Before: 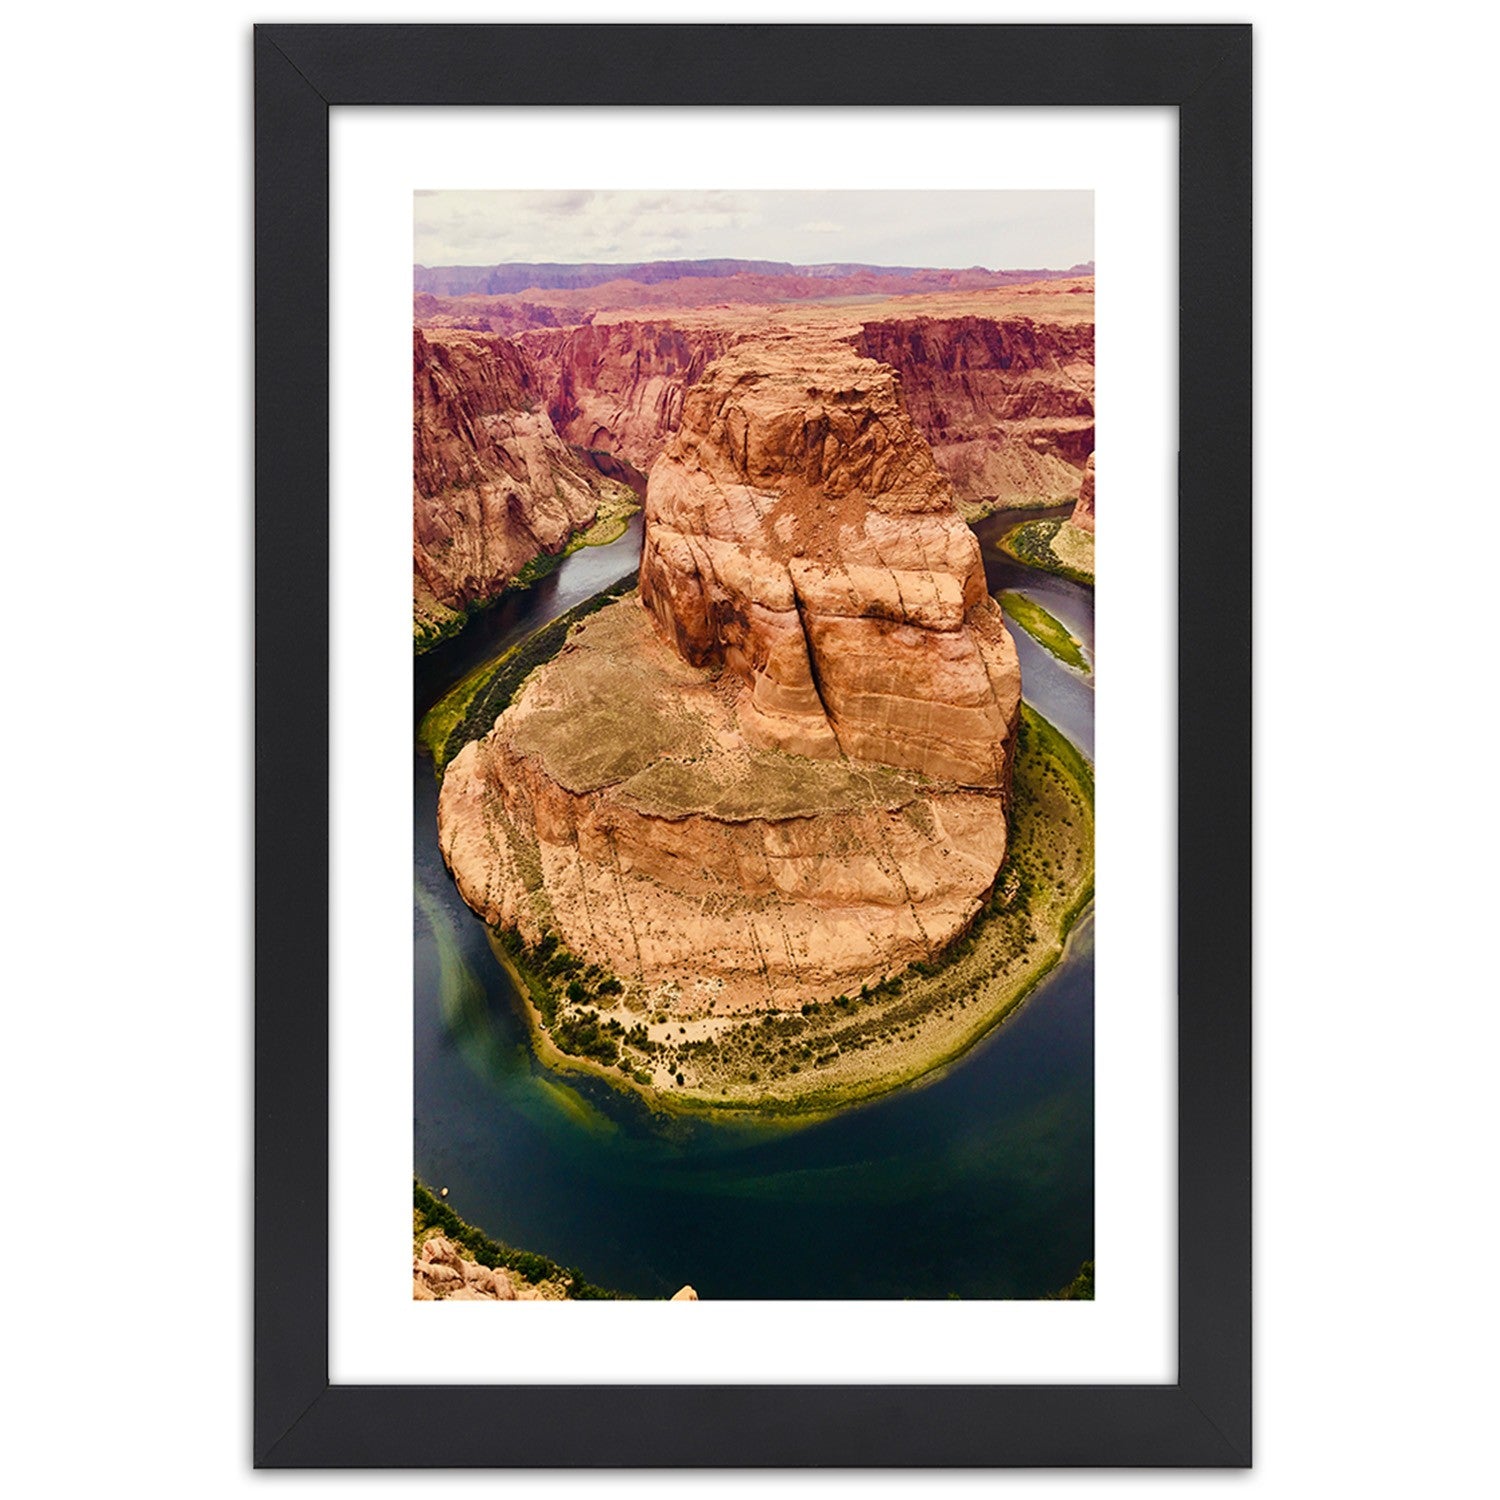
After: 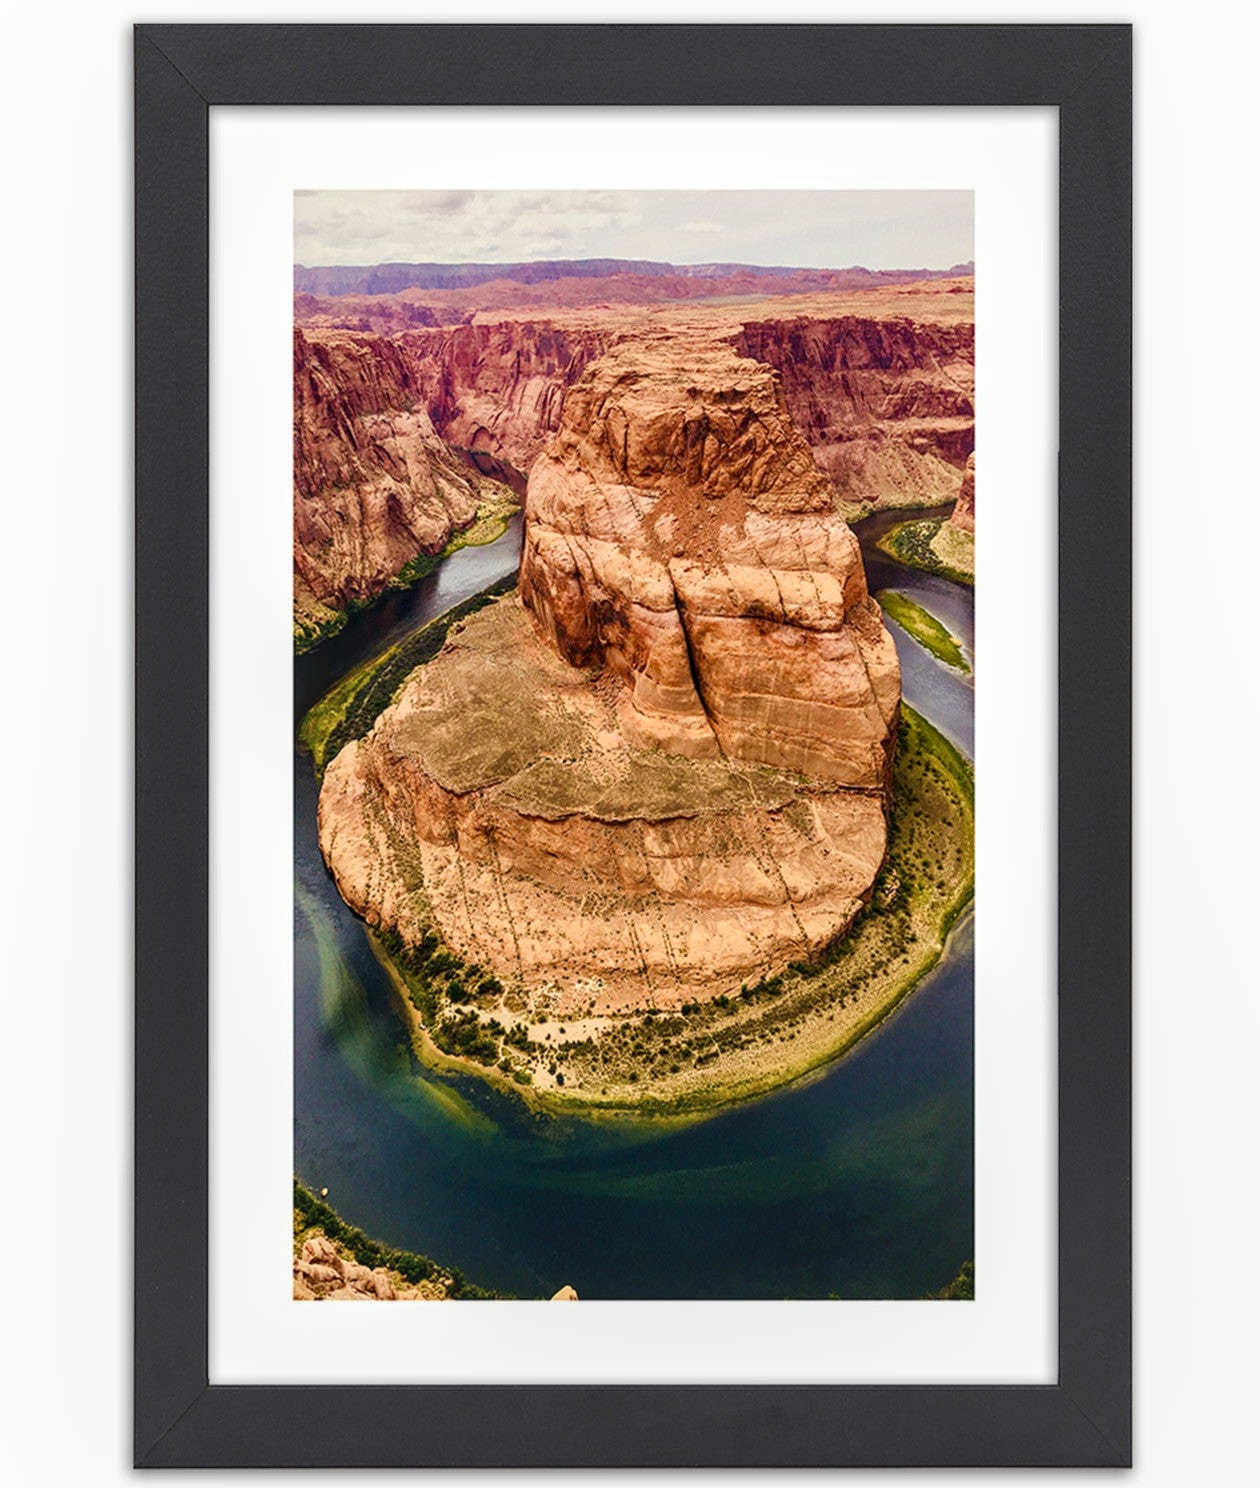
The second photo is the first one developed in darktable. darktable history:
local contrast: on, module defaults
crop: left 8.026%, right 7.374%
